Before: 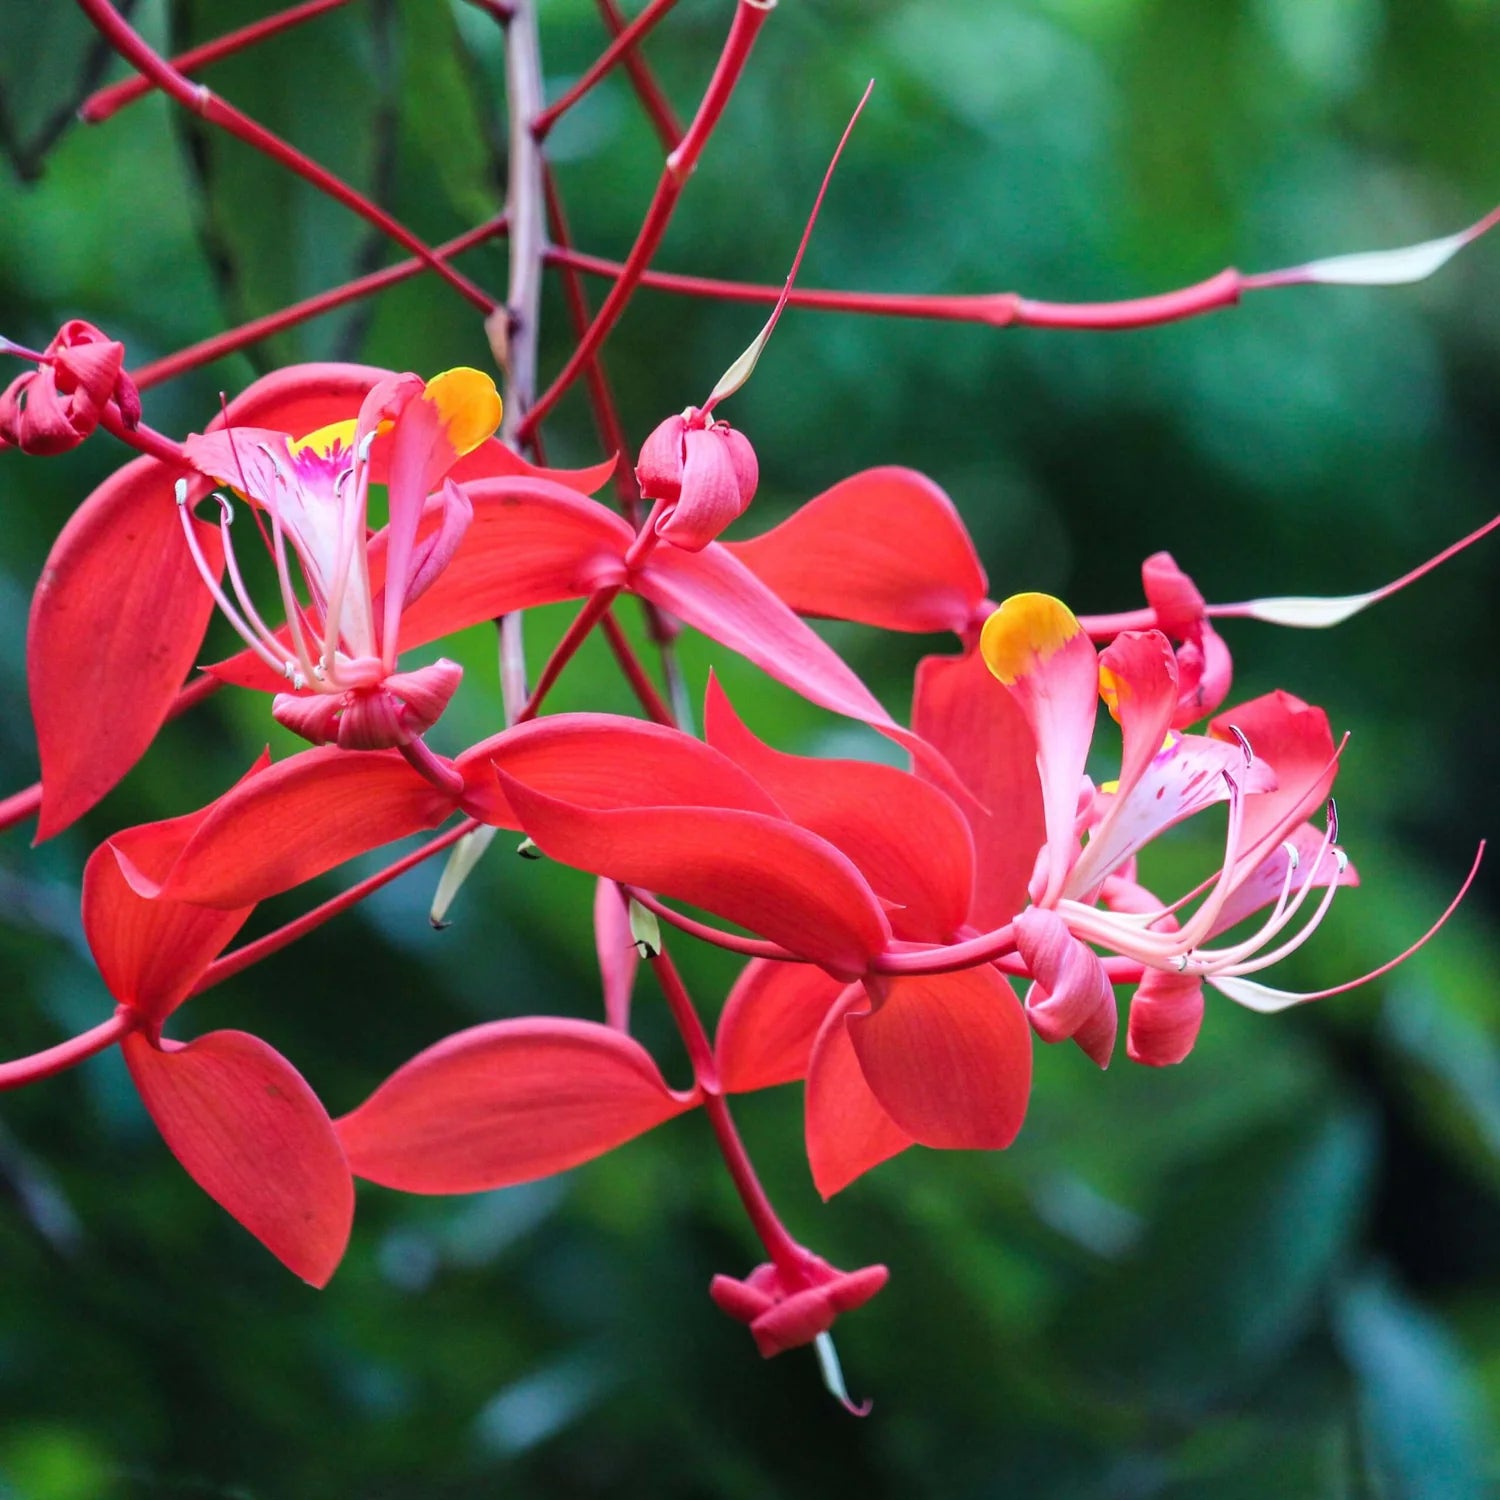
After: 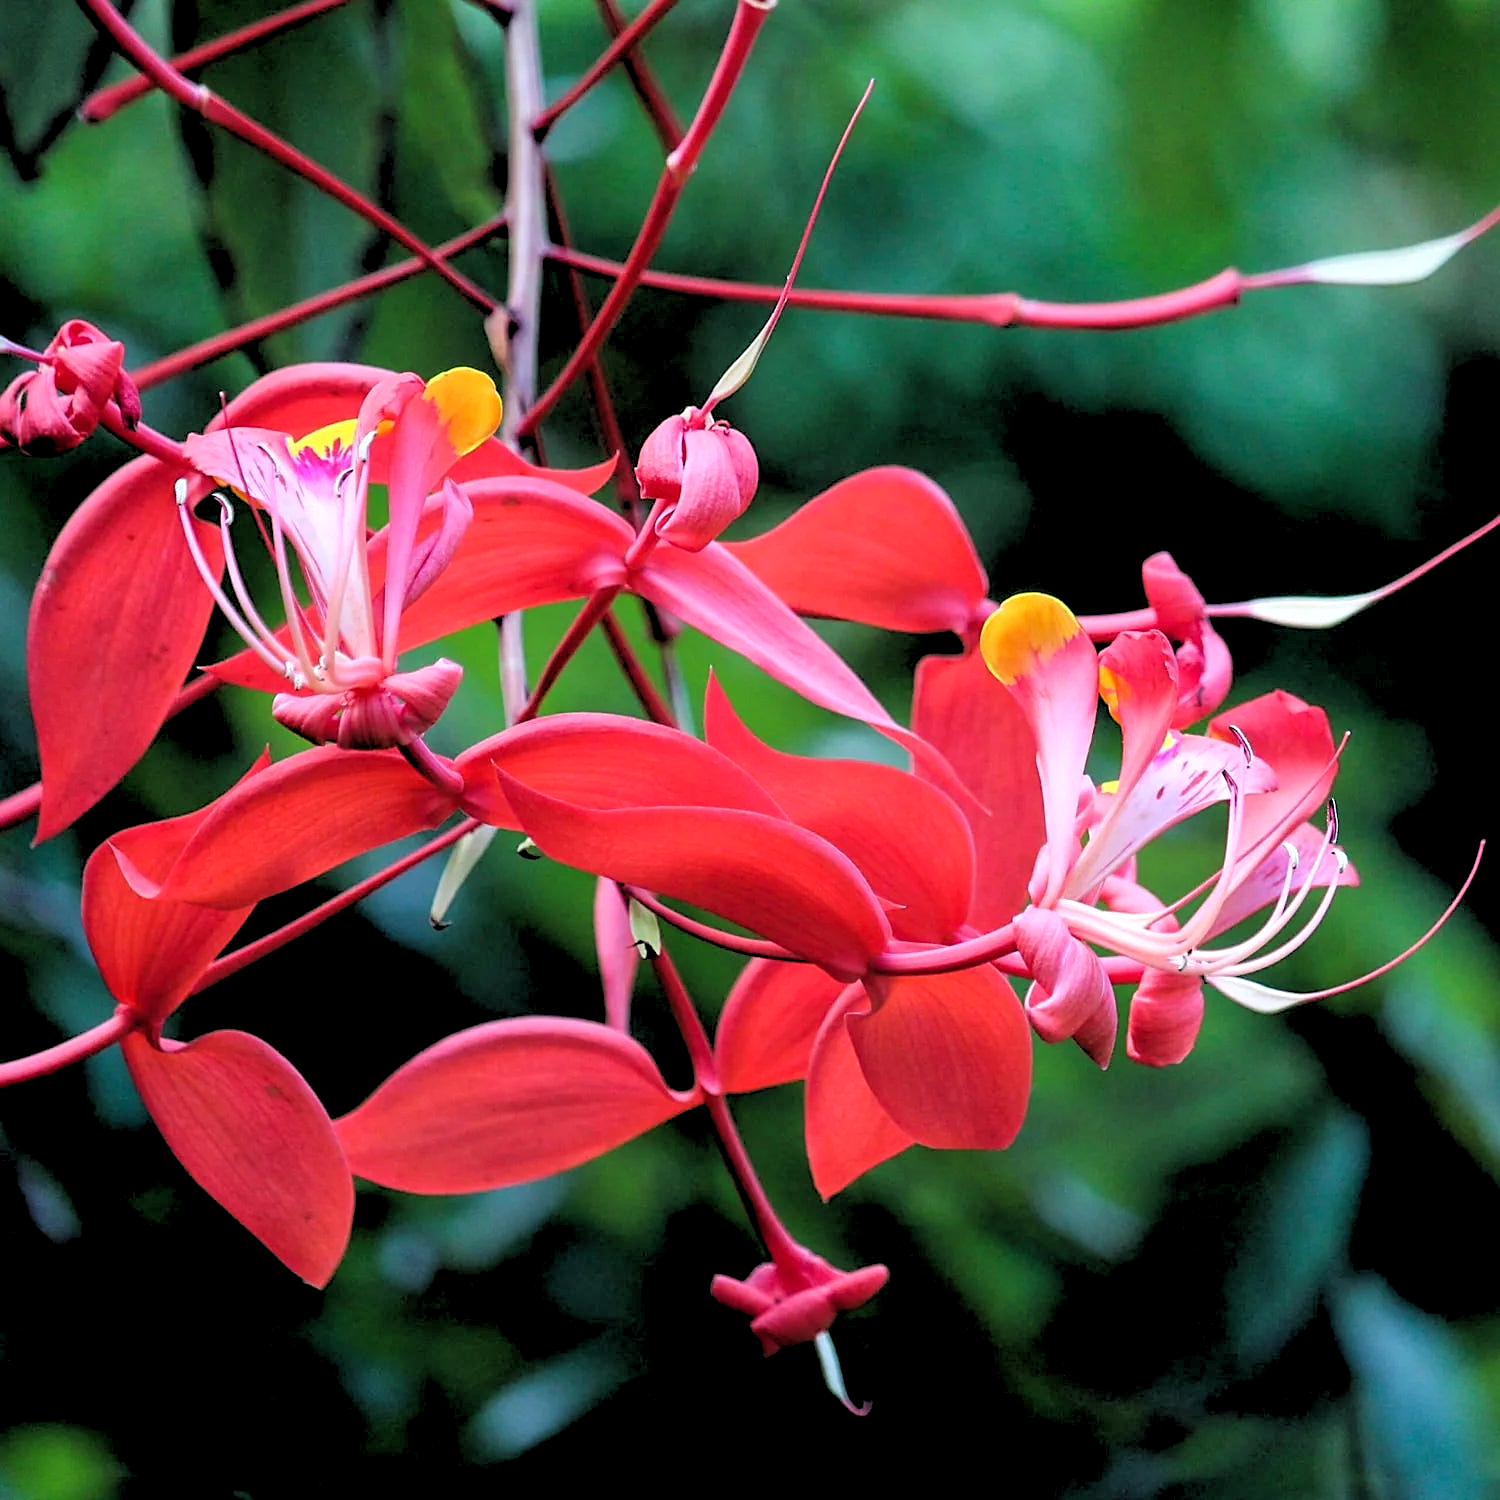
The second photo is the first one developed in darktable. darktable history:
rgb levels: levels [[0.029, 0.461, 0.922], [0, 0.5, 1], [0, 0.5, 1]]
sharpen: on, module defaults
